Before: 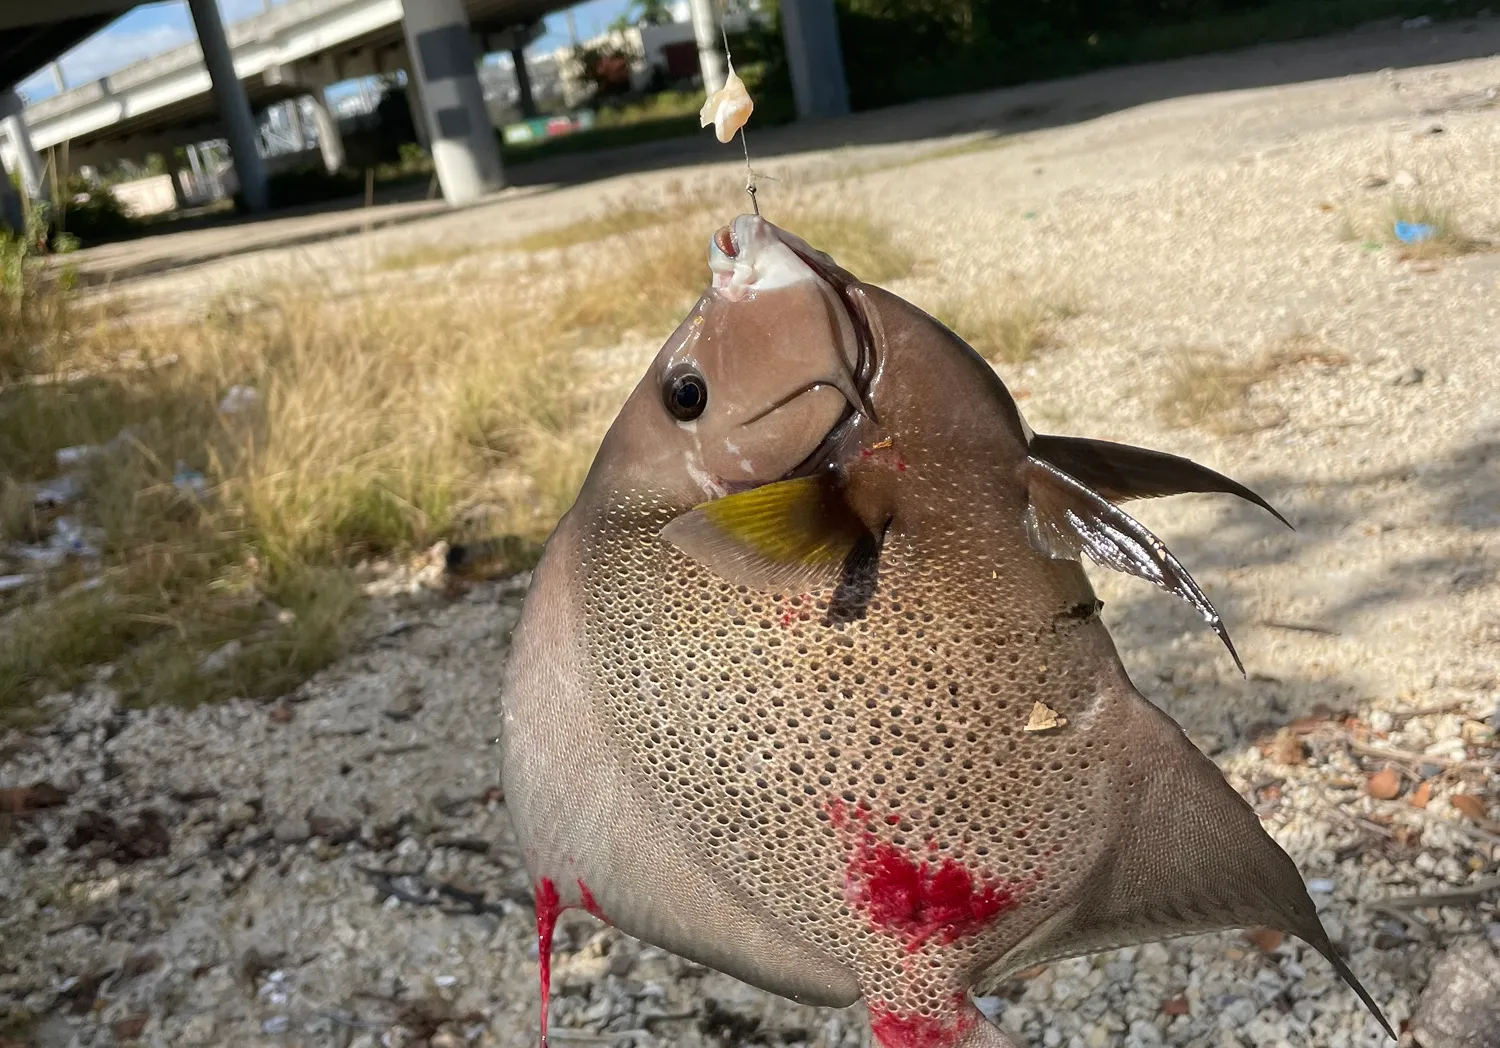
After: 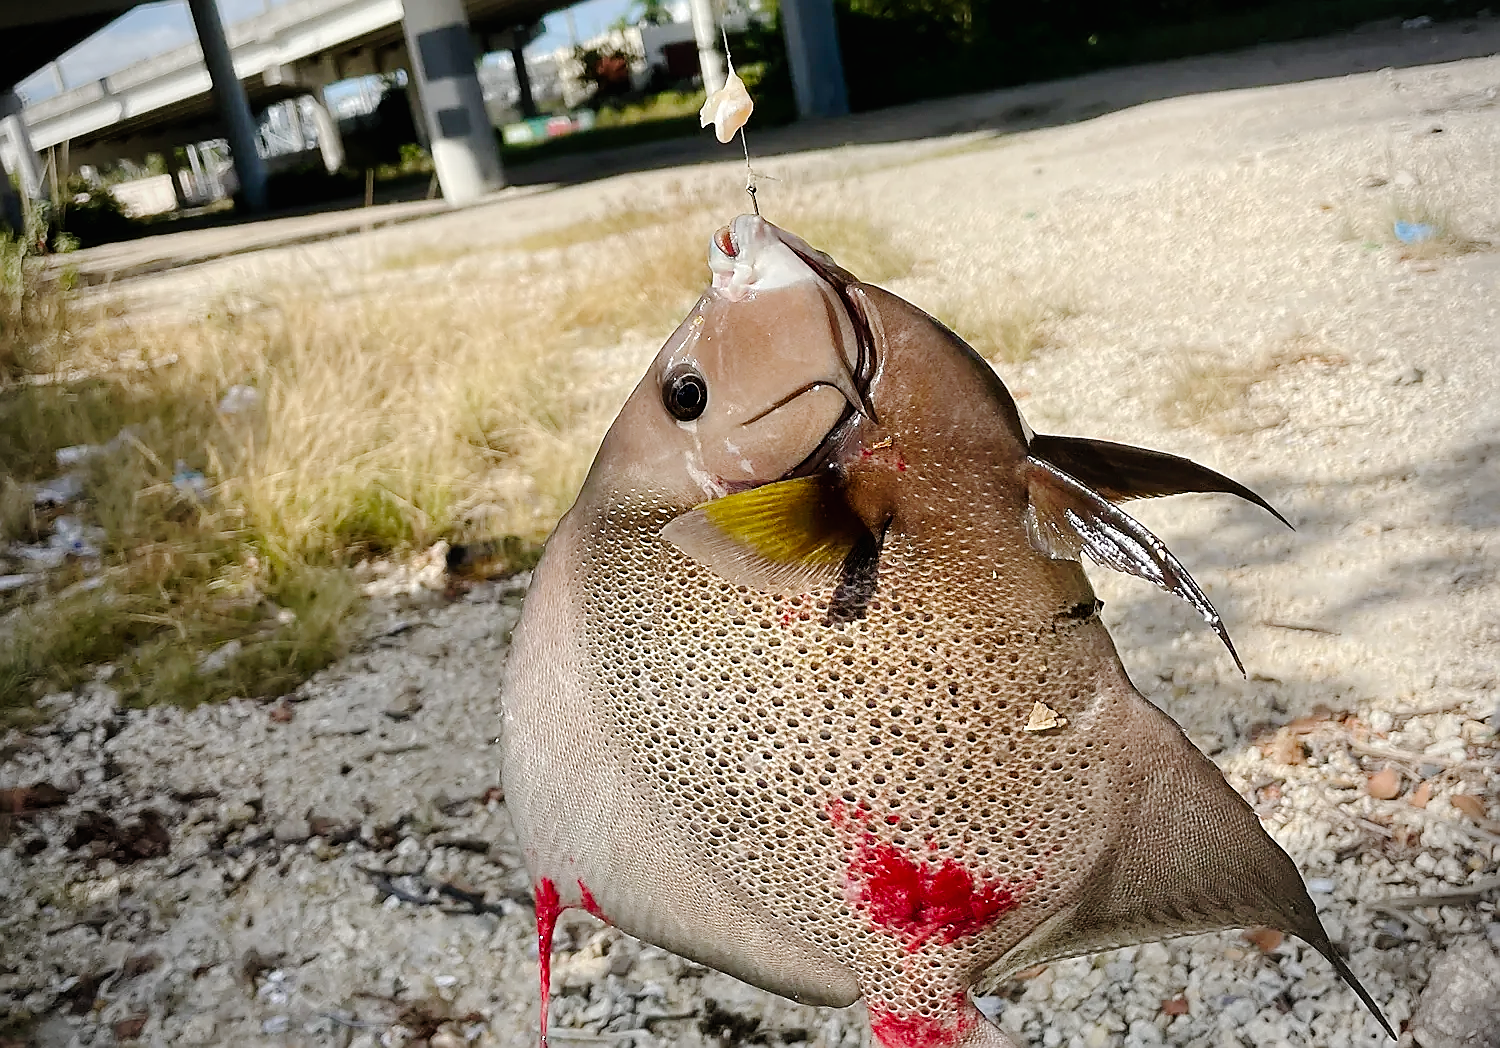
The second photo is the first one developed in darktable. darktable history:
tone curve: curves: ch0 [(0, 0) (0.003, 0.009) (0.011, 0.009) (0.025, 0.01) (0.044, 0.02) (0.069, 0.032) (0.1, 0.048) (0.136, 0.092) (0.177, 0.153) (0.224, 0.217) (0.277, 0.306) (0.335, 0.402) (0.399, 0.488) (0.468, 0.574) (0.543, 0.648) (0.623, 0.716) (0.709, 0.783) (0.801, 0.851) (0.898, 0.92) (1, 1)], preserve colors none
sharpen: radius 1.4, amount 1.25, threshold 0.7
vignetting: fall-off radius 60.92%
